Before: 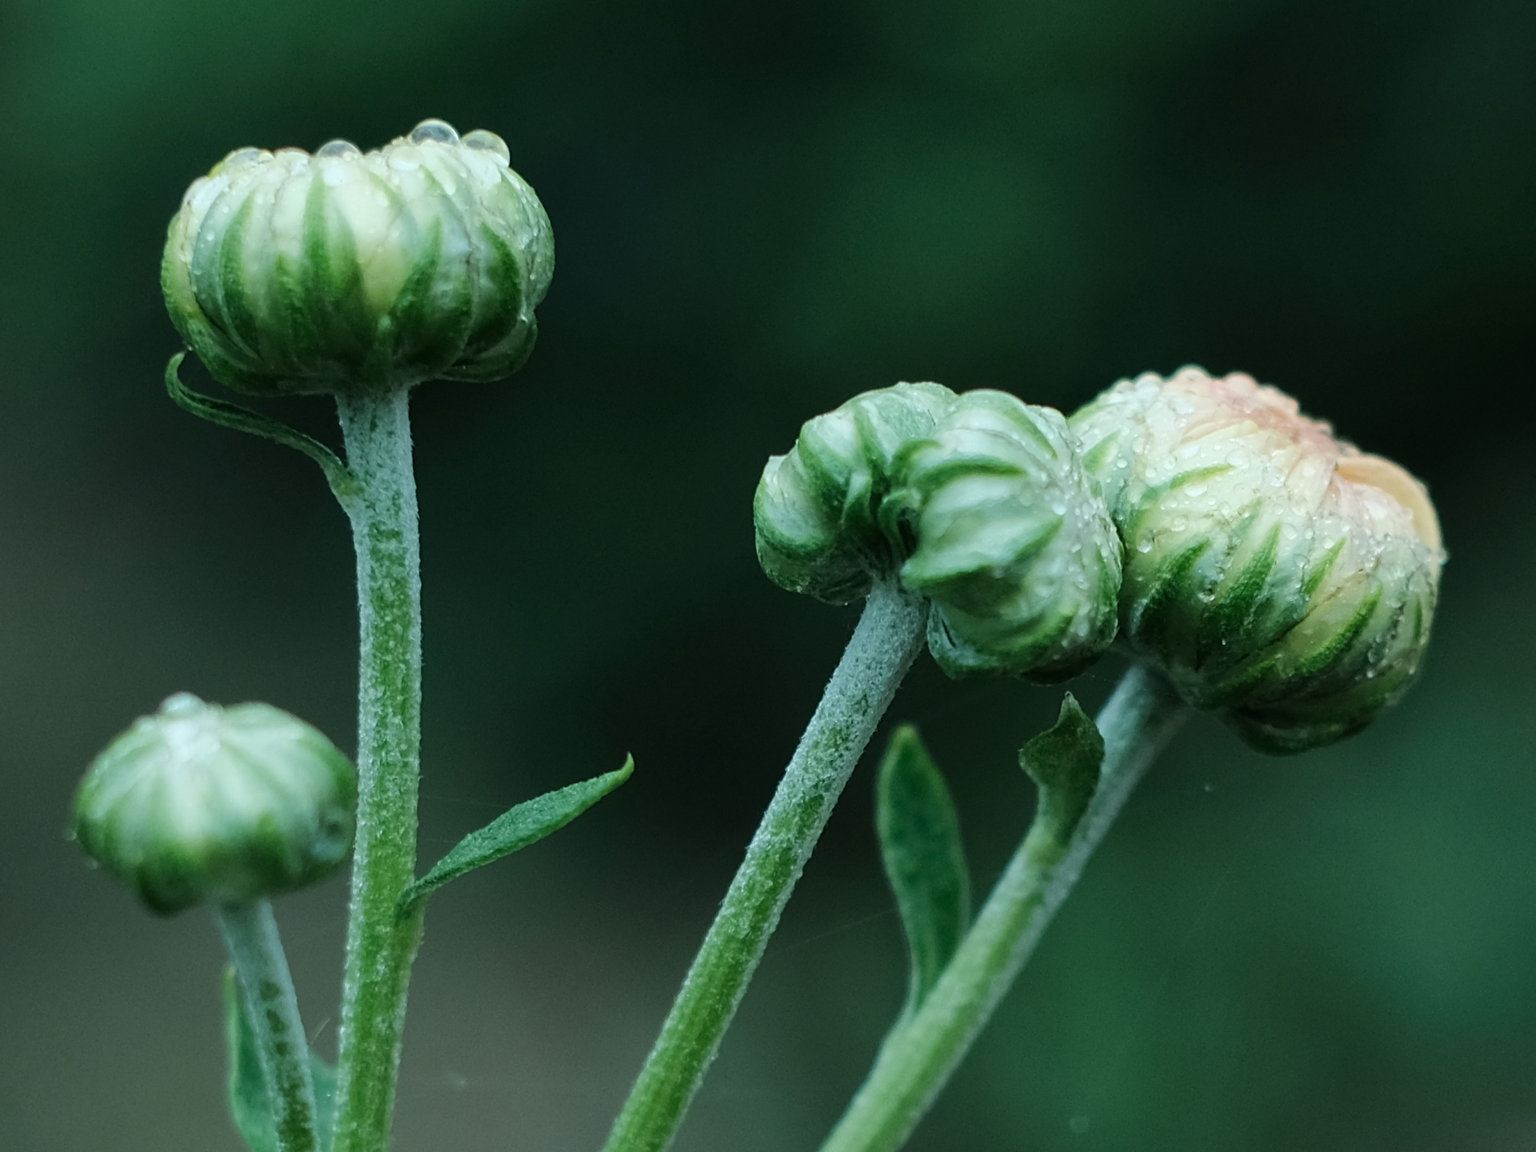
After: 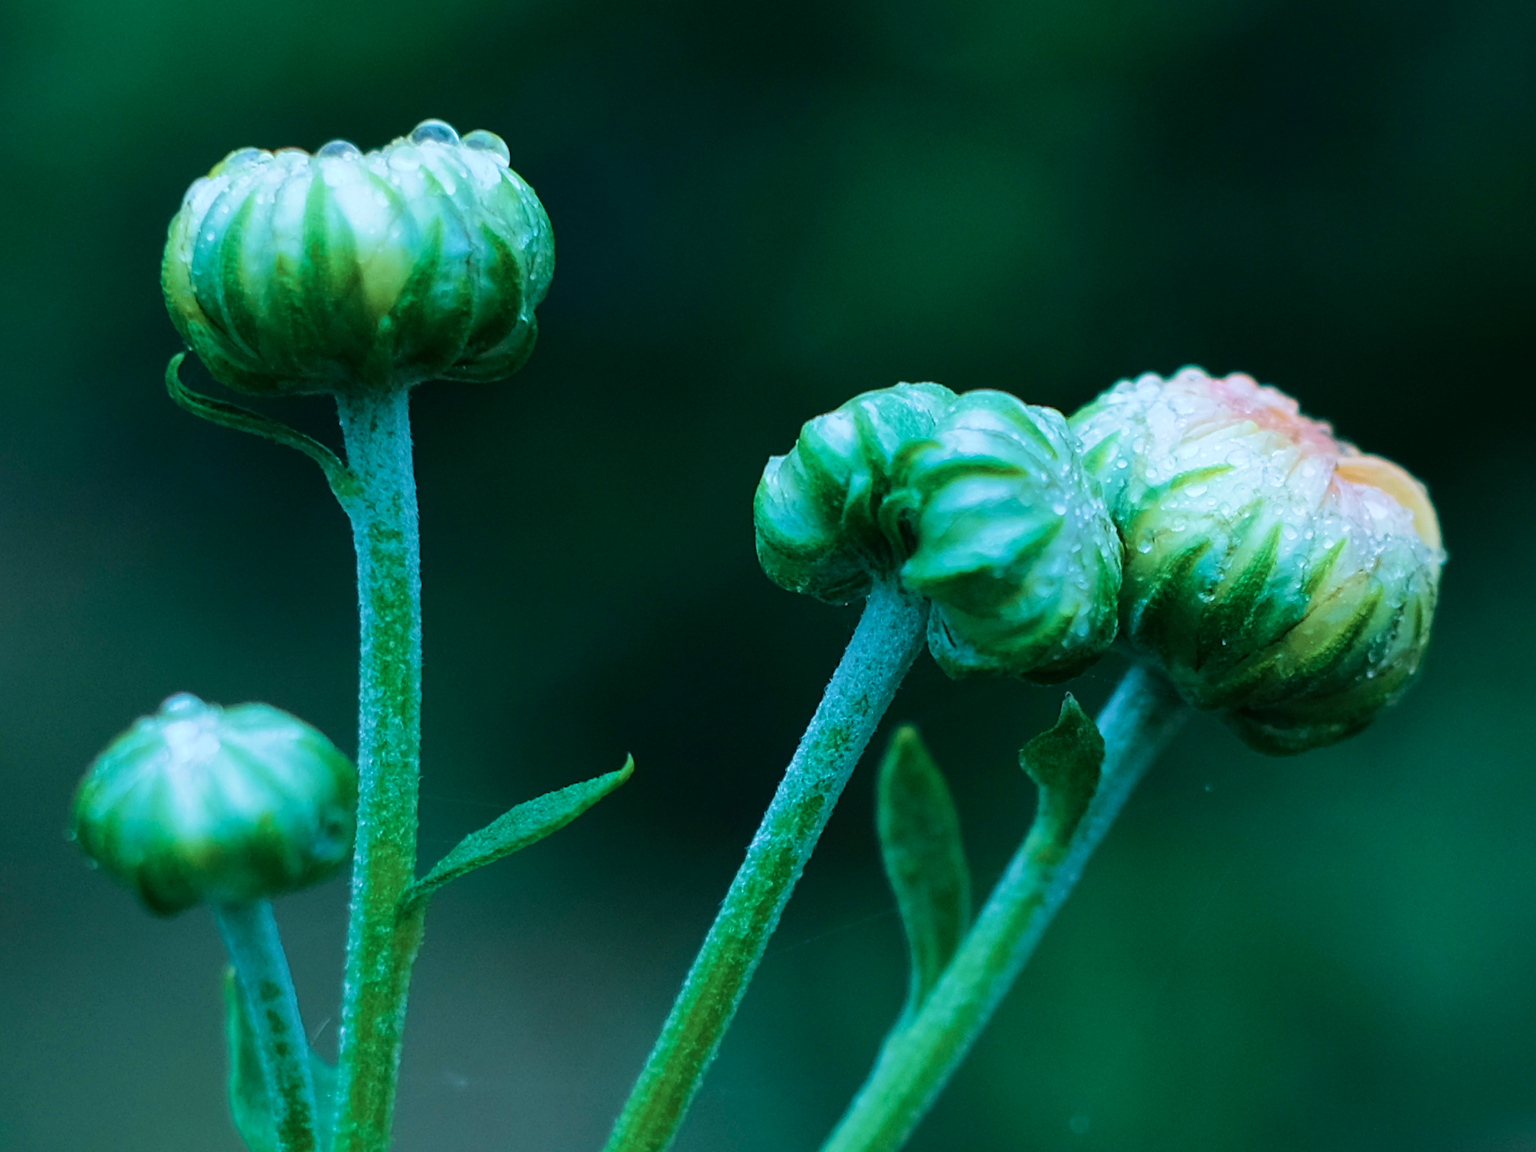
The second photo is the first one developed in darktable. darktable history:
color calibration: output R [1.003, 0.027, -0.041, 0], output G [-0.018, 1.043, -0.038, 0], output B [0.071, -0.086, 1.017, 0], illuminant as shot in camera, x 0.37, y 0.382, temperature 4317.49 K
velvia: strength 75%
